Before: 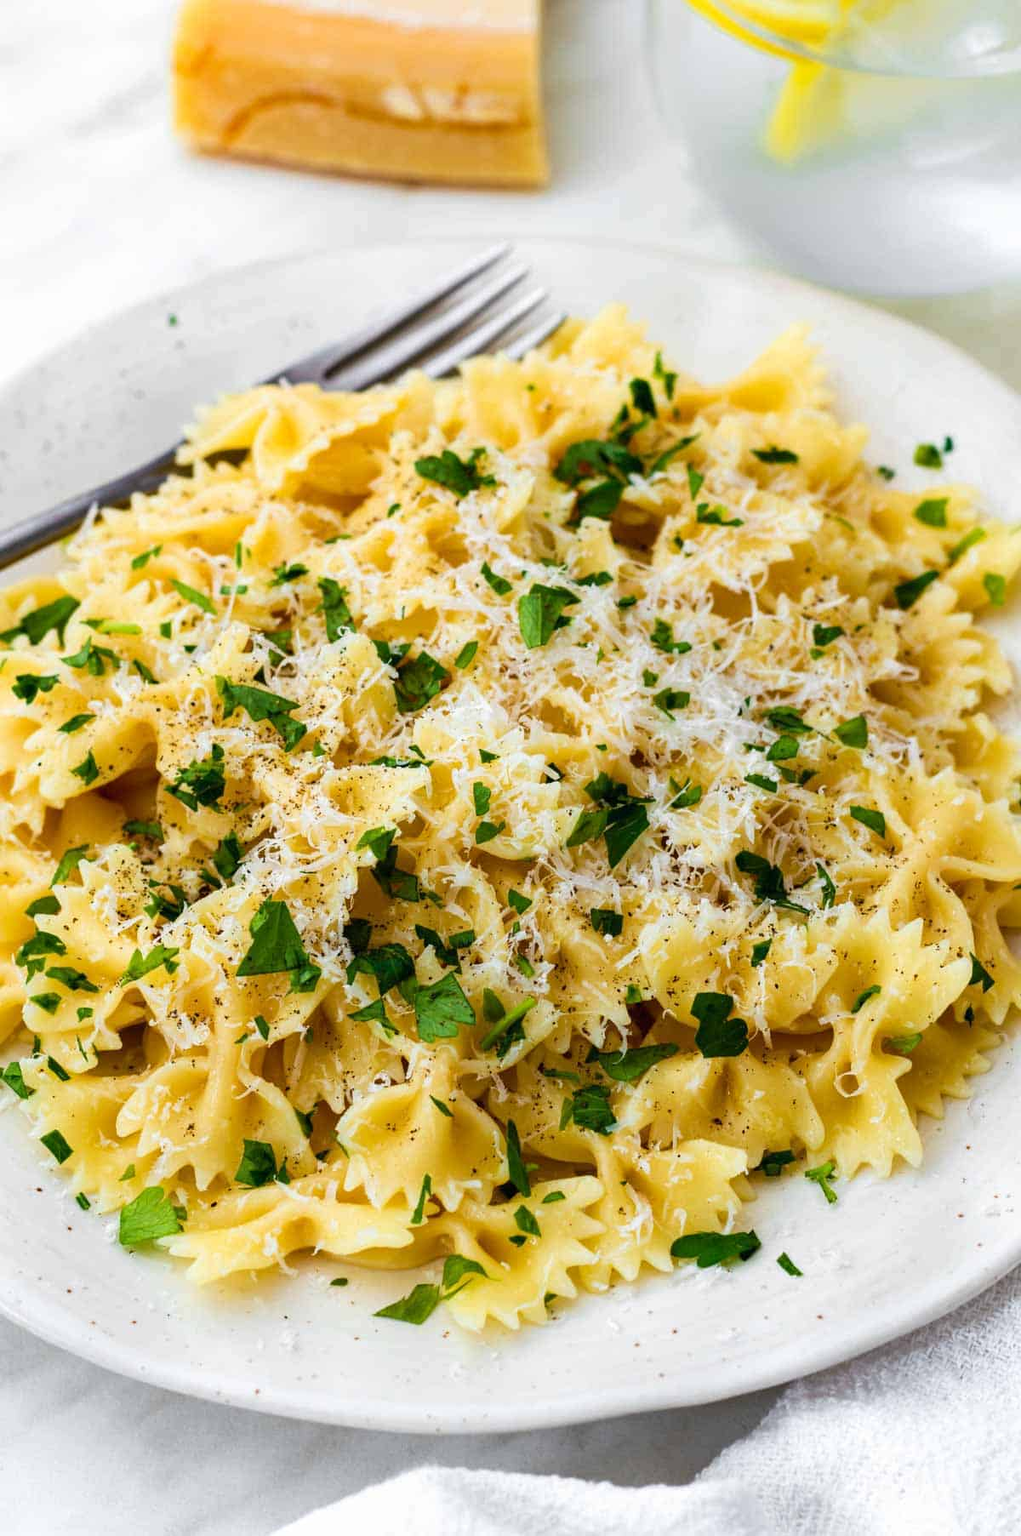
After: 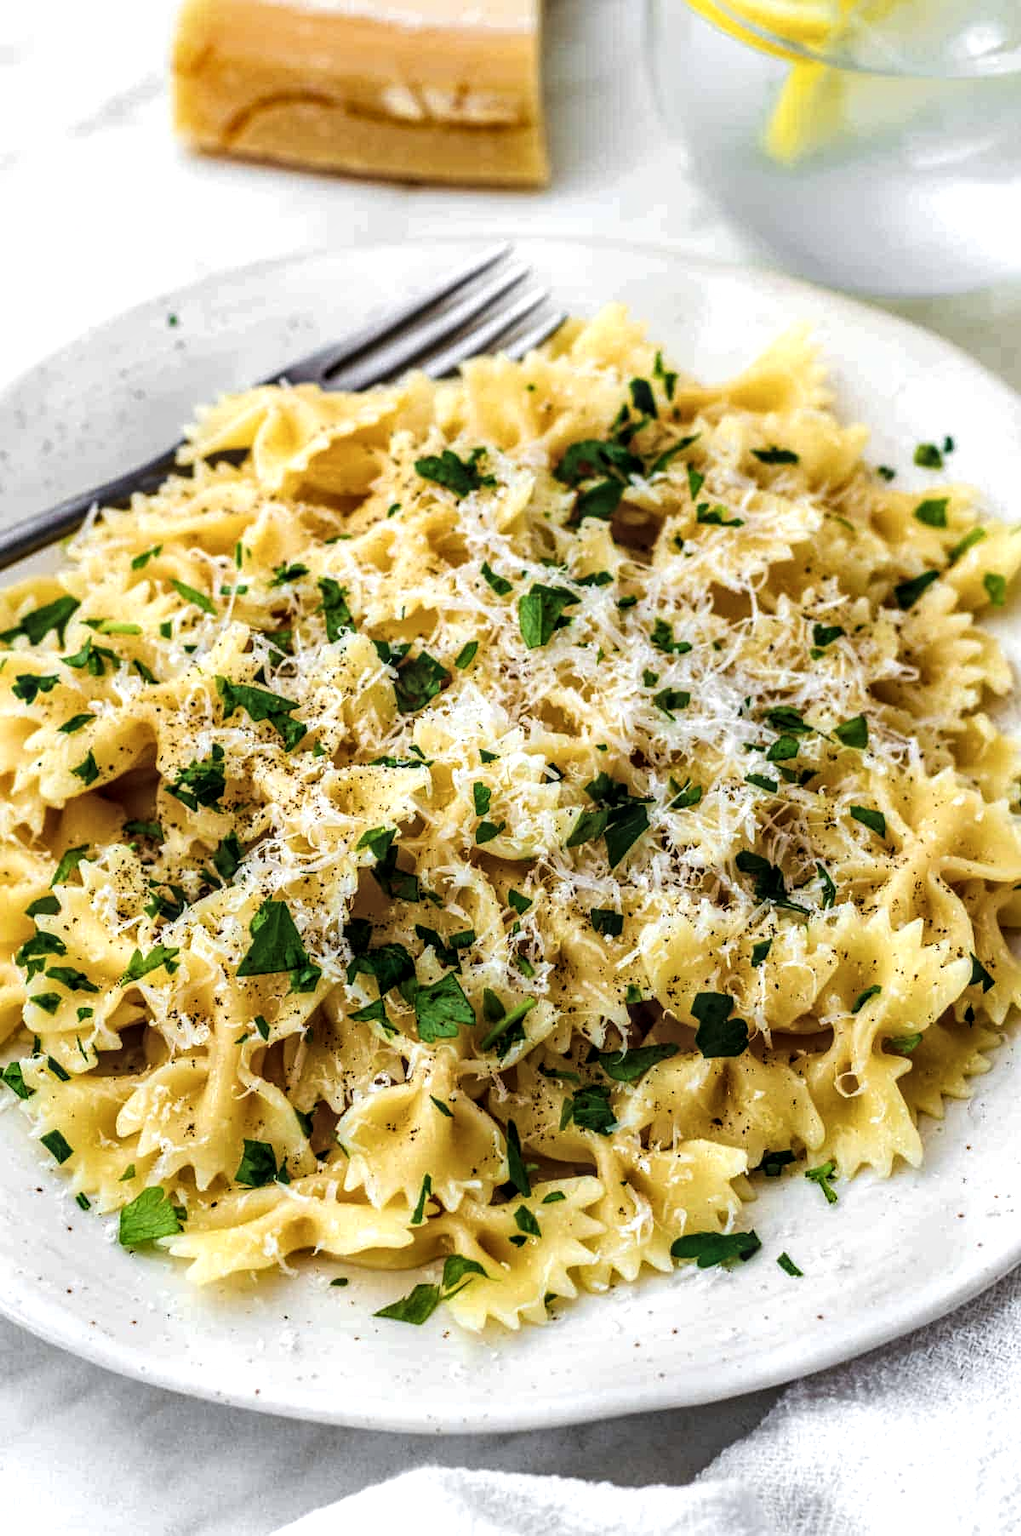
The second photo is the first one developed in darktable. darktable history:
tone equalizer: on, module defaults
local contrast: highlights 17%, detail 185%
exposure: black level correction -0.03, compensate exposure bias true, compensate highlight preservation false
